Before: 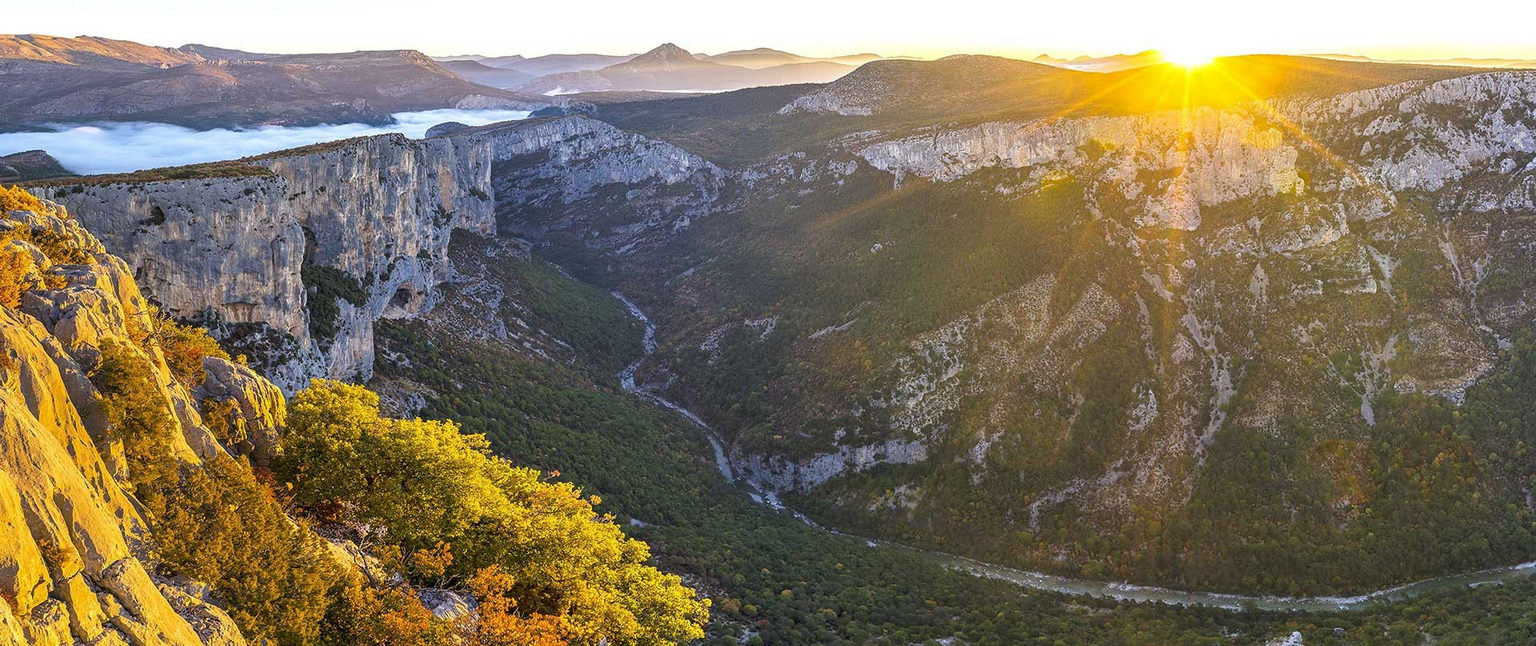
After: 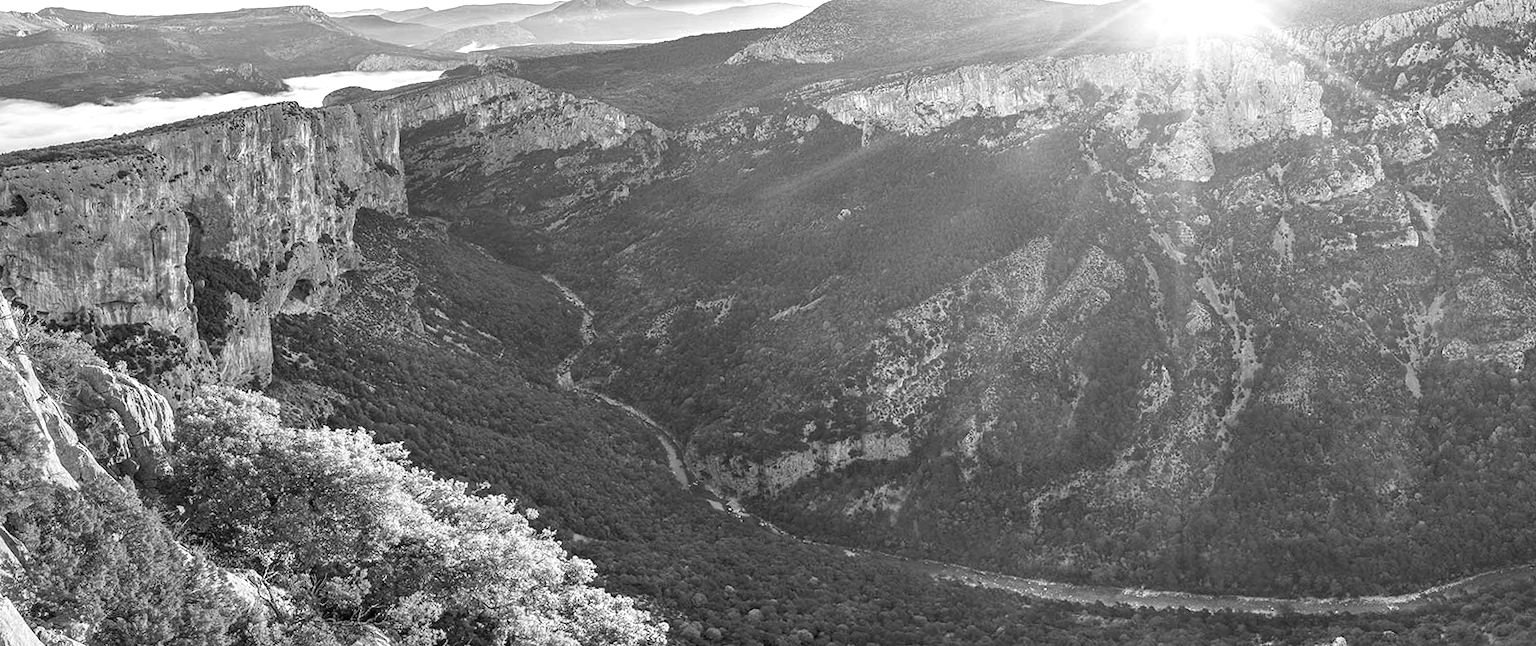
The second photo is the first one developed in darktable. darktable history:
crop and rotate: angle 1.96°, left 5.673%, top 5.673%
color contrast: green-magenta contrast 0, blue-yellow contrast 0
exposure: black level correction 0, exposure 0.5 EV, compensate highlight preservation false
color zones: curves: ch0 [(0, 0.48) (0.209, 0.398) (0.305, 0.332) (0.429, 0.493) (0.571, 0.5) (0.714, 0.5) (0.857, 0.5) (1, 0.48)]; ch1 [(0, 0.736) (0.143, 0.625) (0.225, 0.371) (0.429, 0.256) (0.571, 0.241) (0.714, 0.213) (0.857, 0.48) (1, 0.736)]; ch2 [(0, 0.448) (0.143, 0.498) (0.286, 0.5) (0.429, 0.5) (0.571, 0.5) (0.714, 0.5) (0.857, 0.5) (1, 0.448)]
